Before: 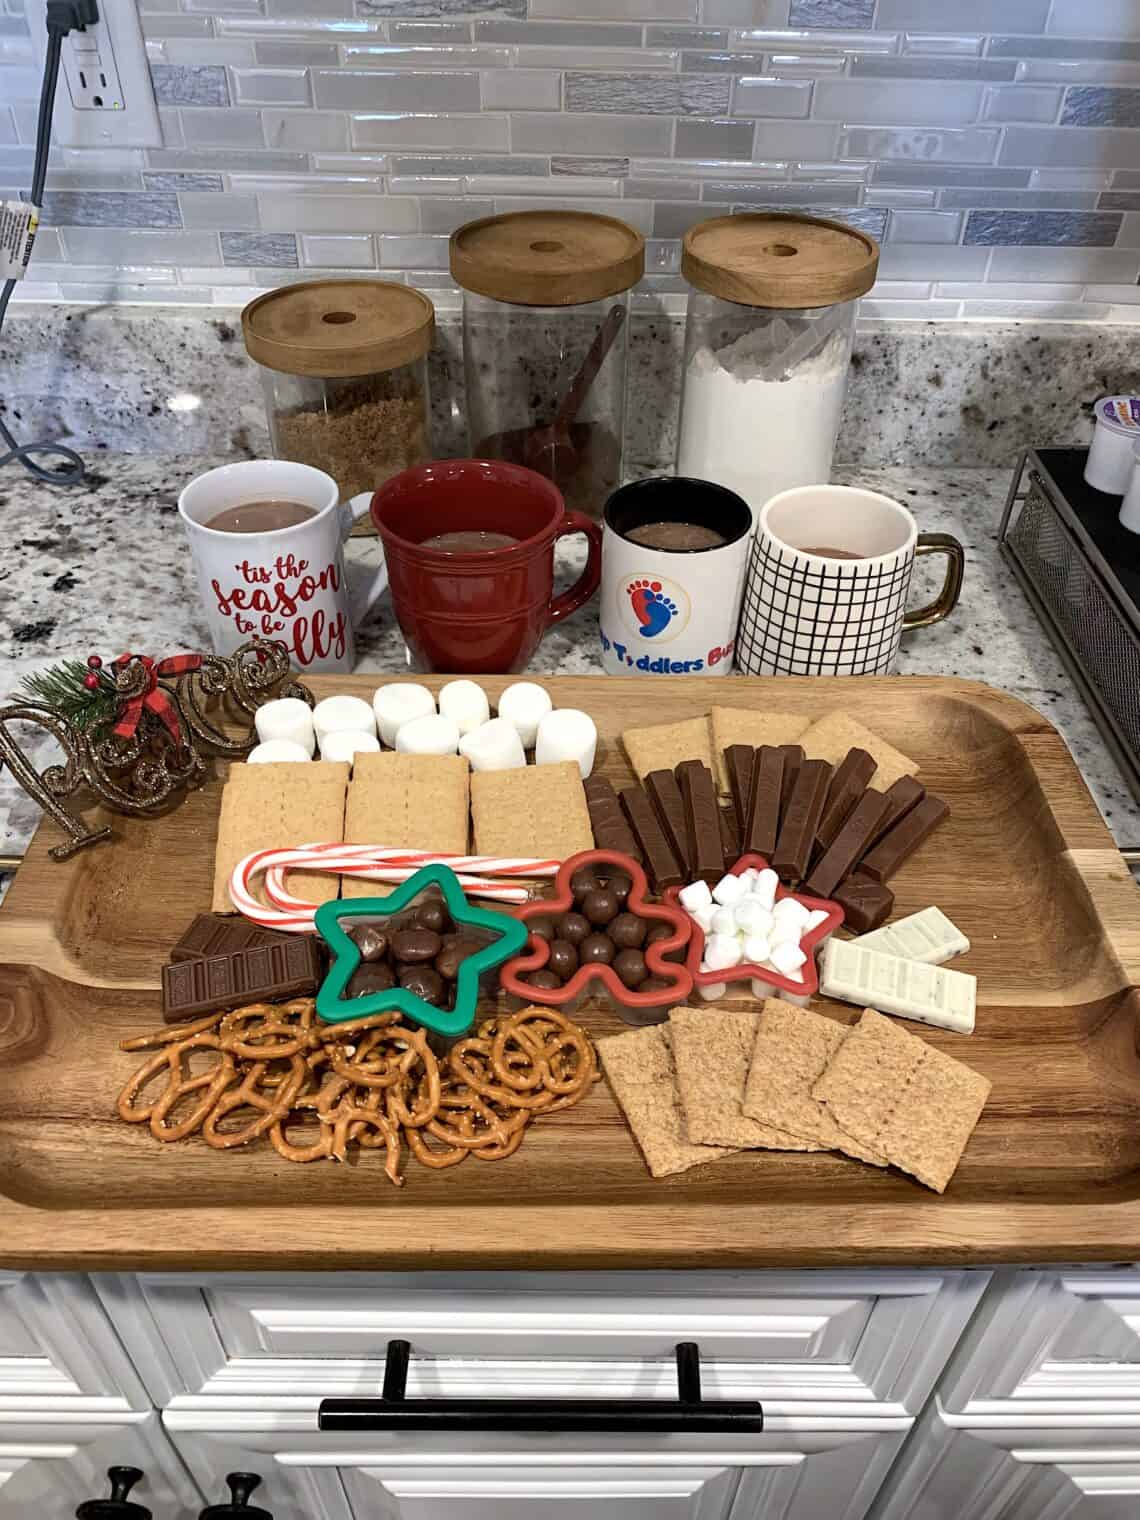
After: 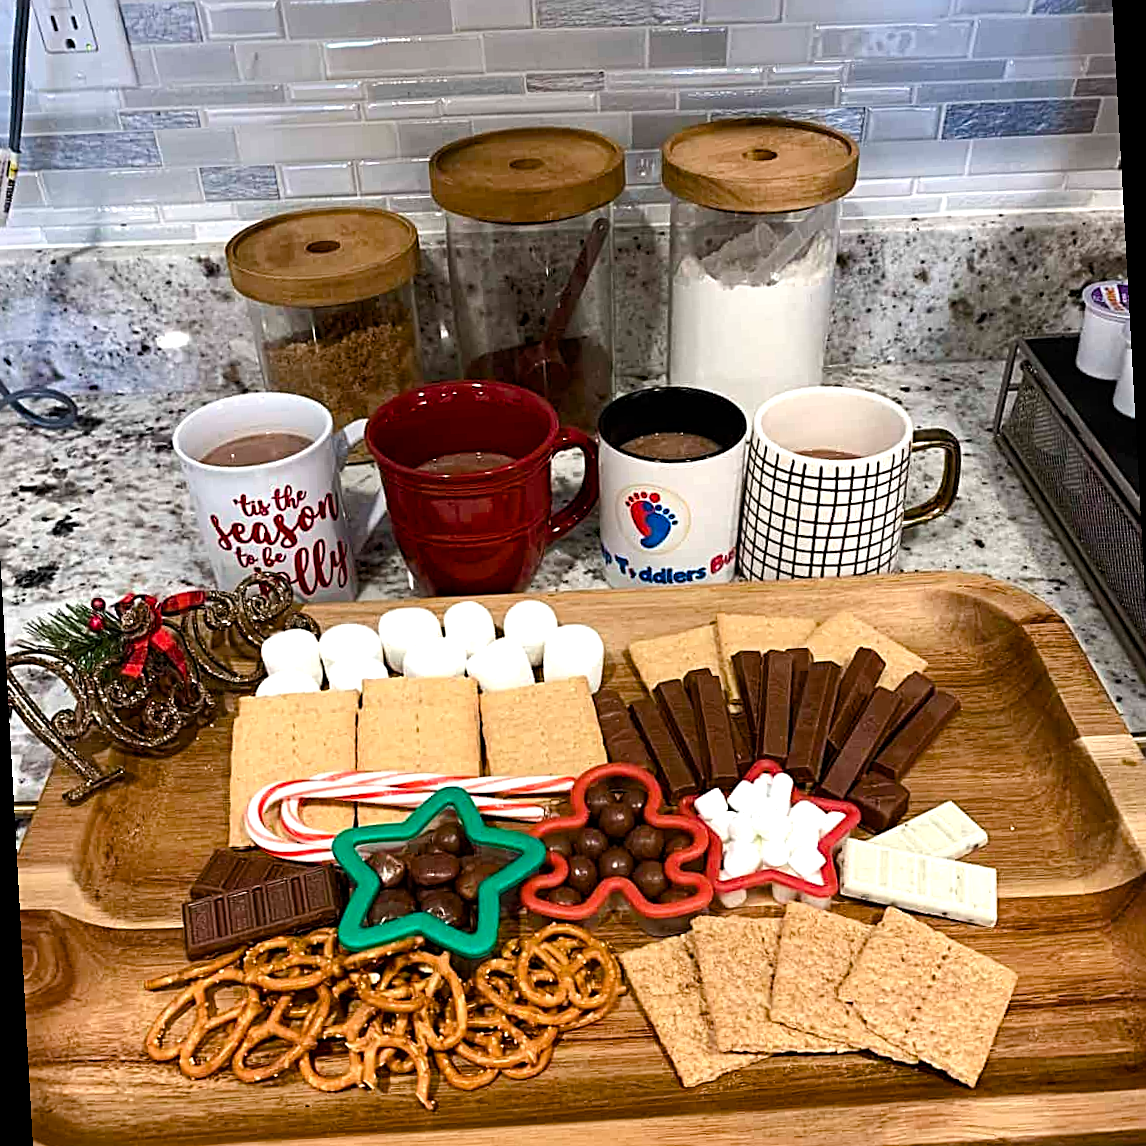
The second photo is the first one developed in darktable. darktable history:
crop: left 2.737%, top 7.287%, right 3.421%, bottom 20.179%
color balance rgb: perceptual saturation grading › global saturation 20%, perceptual saturation grading › highlights -25%, perceptual saturation grading › shadows 25%
sharpen: radius 2.767
rotate and perspective: rotation -3.18°, automatic cropping off
tone equalizer: -8 EV -0.417 EV, -7 EV -0.389 EV, -6 EV -0.333 EV, -5 EV -0.222 EV, -3 EV 0.222 EV, -2 EV 0.333 EV, -1 EV 0.389 EV, +0 EV 0.417 EV, edges refinement/feathering 500, mask exposure compensation -1.57 EV, preserve details no
